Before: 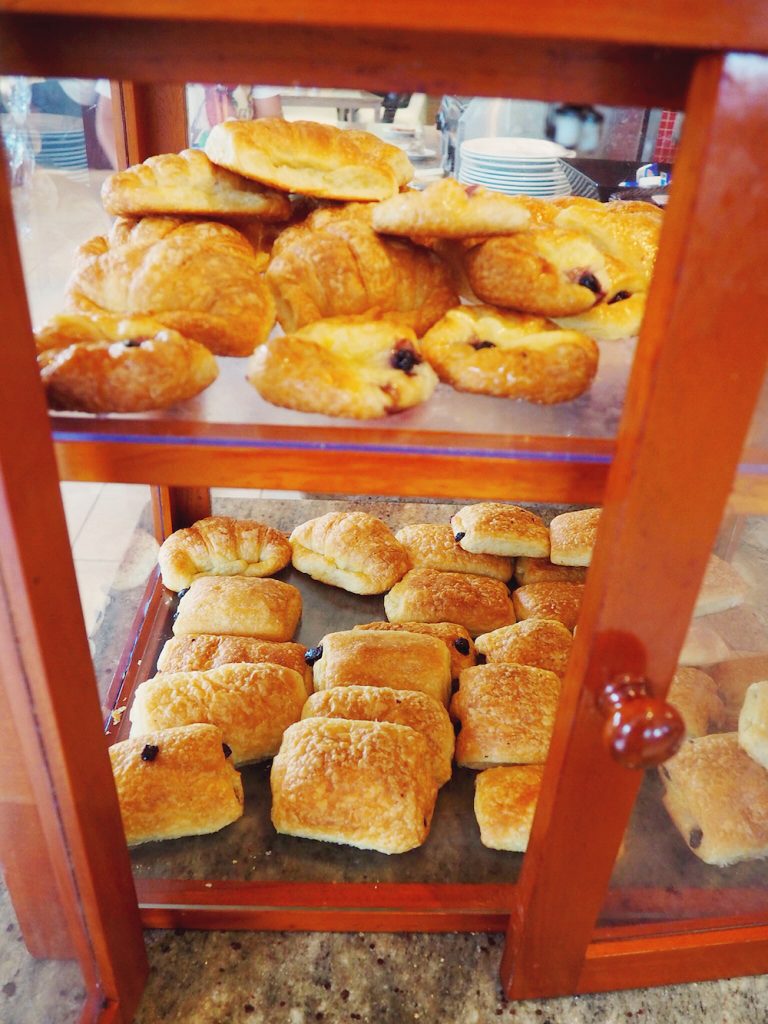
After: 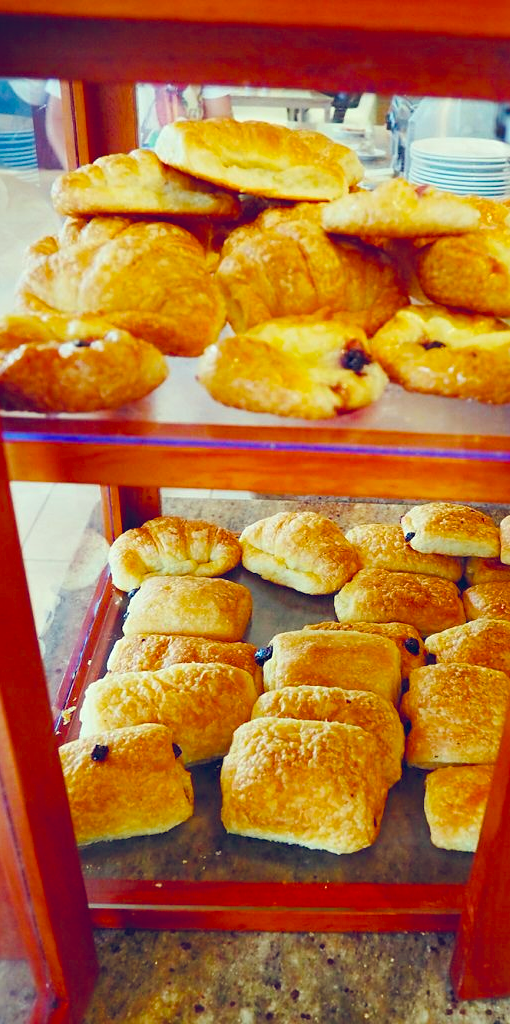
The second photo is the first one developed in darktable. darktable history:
exposure: compensate highlight preservation false
crop and rotate: left 6.557%, right 26.93%
sharpen: amount 0.205
color balance rgb: shadows lift › chroma 2.001%, shadows lift › hue 215.8°, power › hue 329.26°, global offset › luminance 0.429%, global offset › chroma 0.213%, global offset › hue 254.55°, linear chroma grading › global chroma 14.745%, perceptual saturation grading › global saturation 23.793%, perceptual saturation grading › highlights -23.993%, perceptual saturation grading › mid-tones 24.091%, perceptual saturation grading › shadows 39.947%
tone equalizer: smoothing 1
color correction: highlights a* -8.57, highlights b* 3.21
